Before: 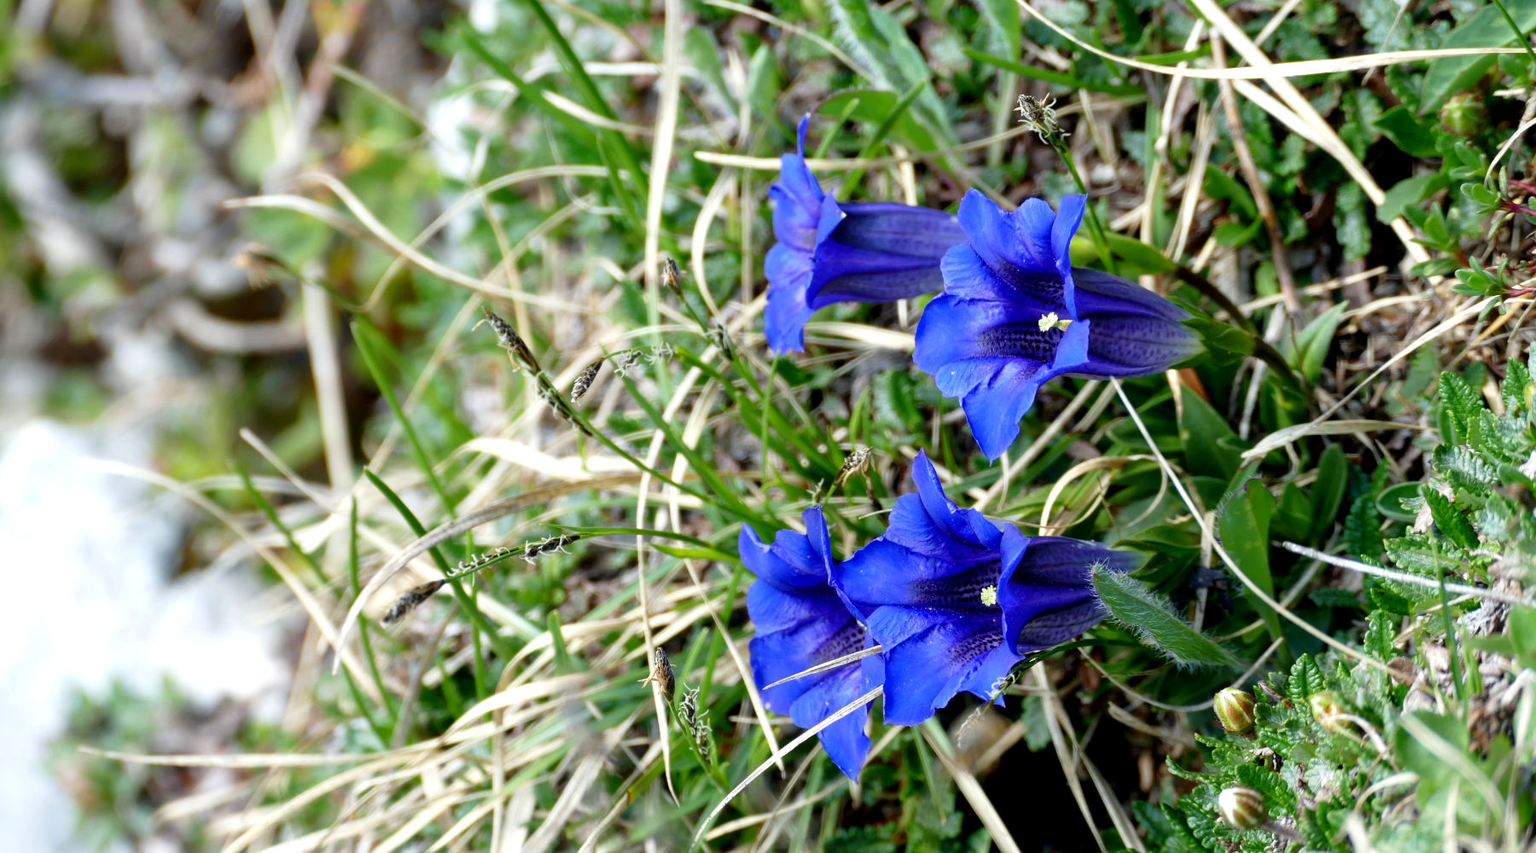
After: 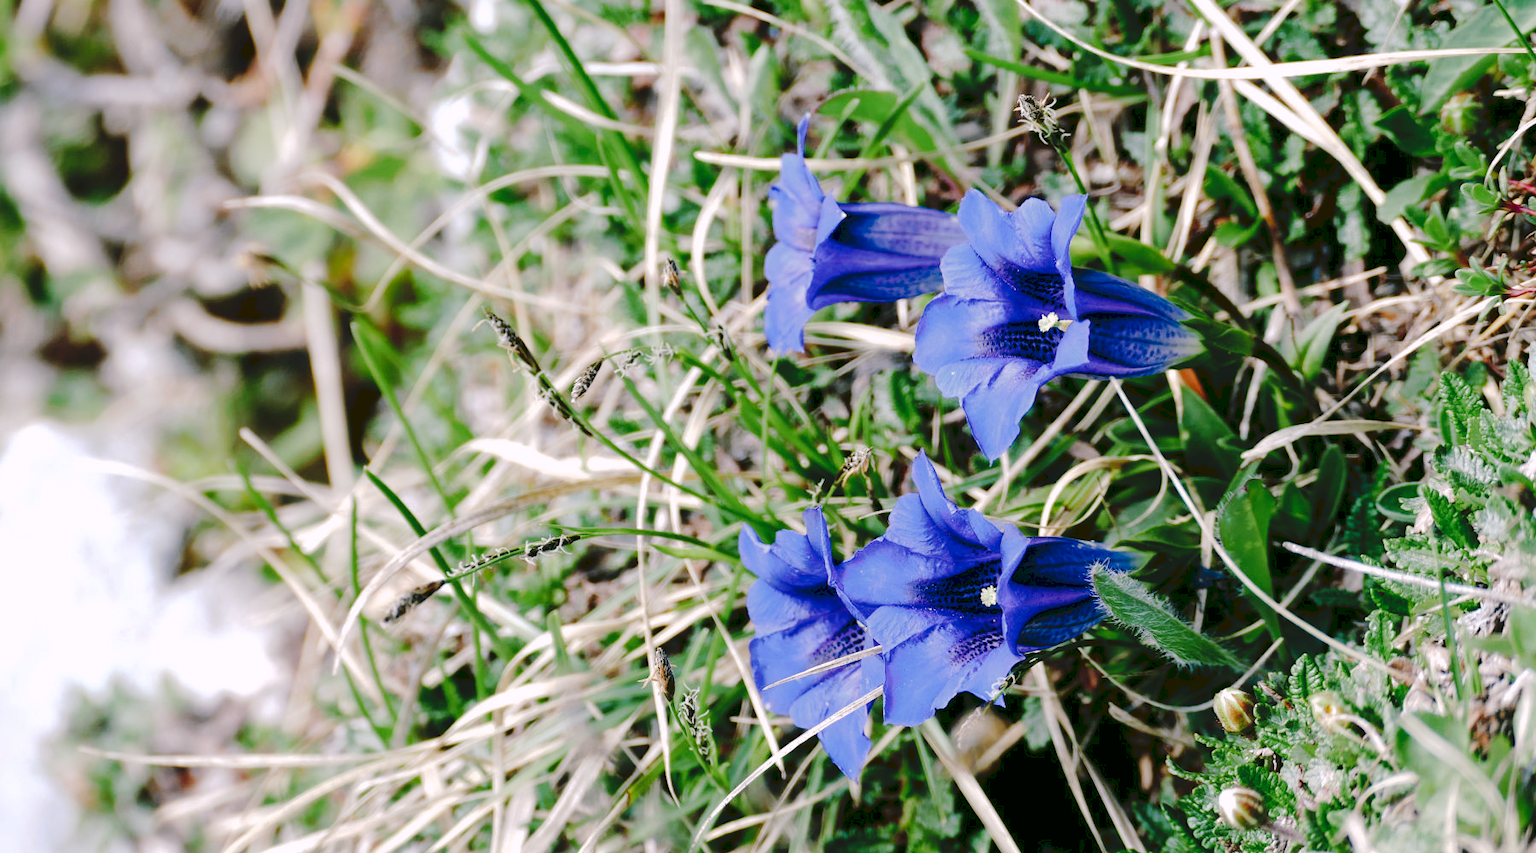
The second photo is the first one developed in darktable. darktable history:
tone curve: curves: ch0 [(0, 0) (0.003, 0.089) (0.011, 0.089) (0.025, 0.088) (0.044, 0.089) (0.069, 0.094) (0.1, 0.108) (0.136, 0.119) (0.177, 0.147) (0.224, 0.204) (0.277, 0.28) (0.335, 0.389) (0.399, 0.486) (0.468, 0.588) (0.543, 0.647) (0.623, 0.705) (0.709, 0.759) (0.801, 0.815) (0.898, 0.873) (1, 1)], preserve colors none
color look up table: target L [95.36, 89.89, 87.33, 81.89, 75.68, 72.2, 62.13, 52.73, 49.79, 44.48, 38.47, 22.13, 201.61, 77.78, 69.15, 67.57, 60.3, 55.18, 50.27, 45.69, 41.22, 38.97, 32.71, 30.63, 18.61, 4.648, 92.84, 73.67, 74.9, 73.66, 55.22, 63.13, 46.54, 42.84, 40.54, 37.29, 37.68, 33.05, 29.38, 17.33, 0.508, 0.527, 92.16, 85.71, 79.77, 68.37, 55.04, 49.01, 38.36], target a [-0.953, -18.51, -19.56, -8.704, -6.549, -6.945, -27.57, -49.53, -17.61, -11.06, -27.99, -14.51, 0, 21.64, 49.16, 28.03, 50.78, 69.98, 78.55, 23.52, 45.13, 46.94, 39.51, 5.913, 22.3, 30.71, 11.76, 41.69, 25.33, 55.38, 72.43, 50.68, 72.95, -0.534, 38.19, 18.93, 16.31, 7.582, 36.45, 27.36, 4.905, -0.079, -28.47, -0.466, -17.57, 2.042, -0.412, -15.76, -18.71], target b [11.49, 36.51, 11.43, 29.16, 12.34, 63.13, 10.21, 32.54, 14.32, 36.3, 24.93, 22.41, -0.001, 42.92, 35.48, 13.34, 58.69, 27.51, 56.69, 40.78, 19.56, 46.72, 45.91, 4.393, 31.4, 7.31, -4.859, -8.062, -30.66, -29.77, -20.67, -47.98, 15.88, -19.88, -60.68, -37.71, -74.87, -54.16, -2.772, -43.39, -39.11, 0.16, -9.289, -5.726, -24.04, -26.33, -3.922, -36.67, -4.864], num patches 49
